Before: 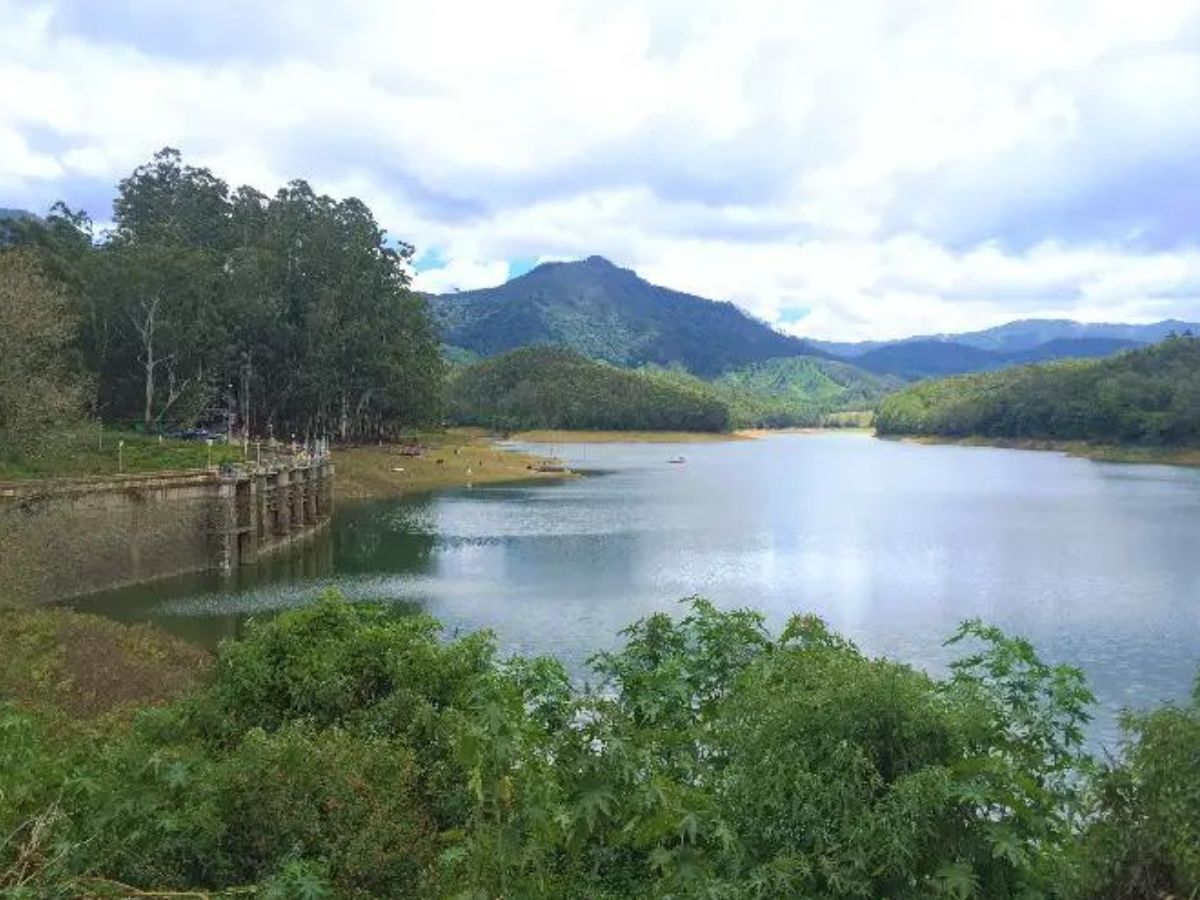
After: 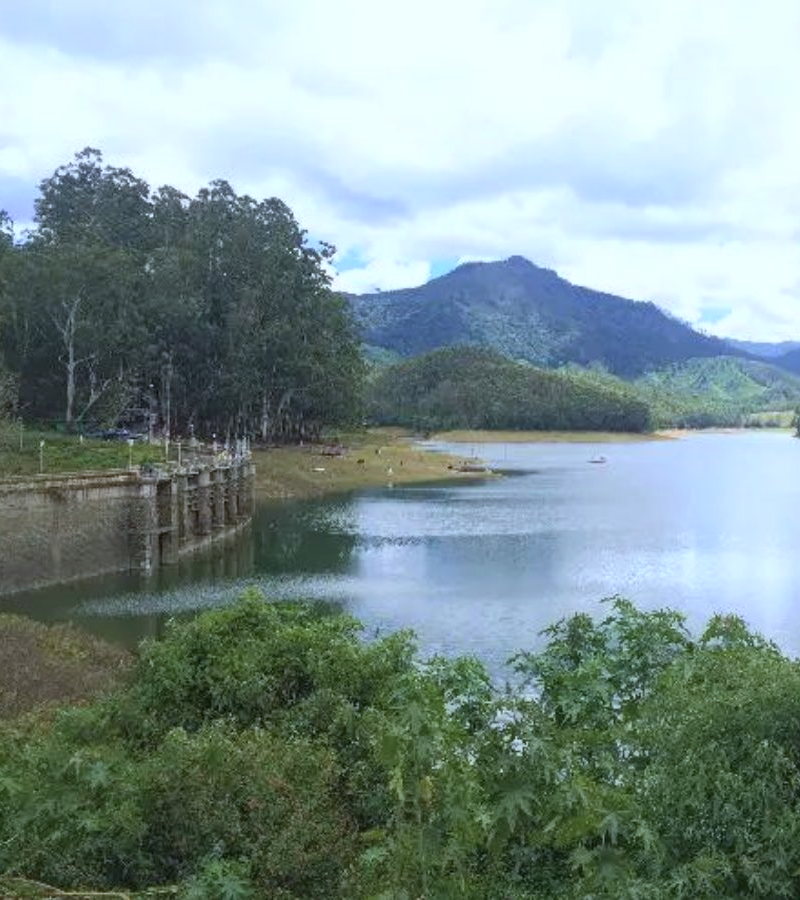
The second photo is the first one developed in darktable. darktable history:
color correction: saturation 0.85
white balance: red 0.931, blue 1.11
crop and rotate: left 6.617%, right 26.717%
base curve: curves: ch0 [(0, 0) (0.472, 0.508) (1, 1)]
